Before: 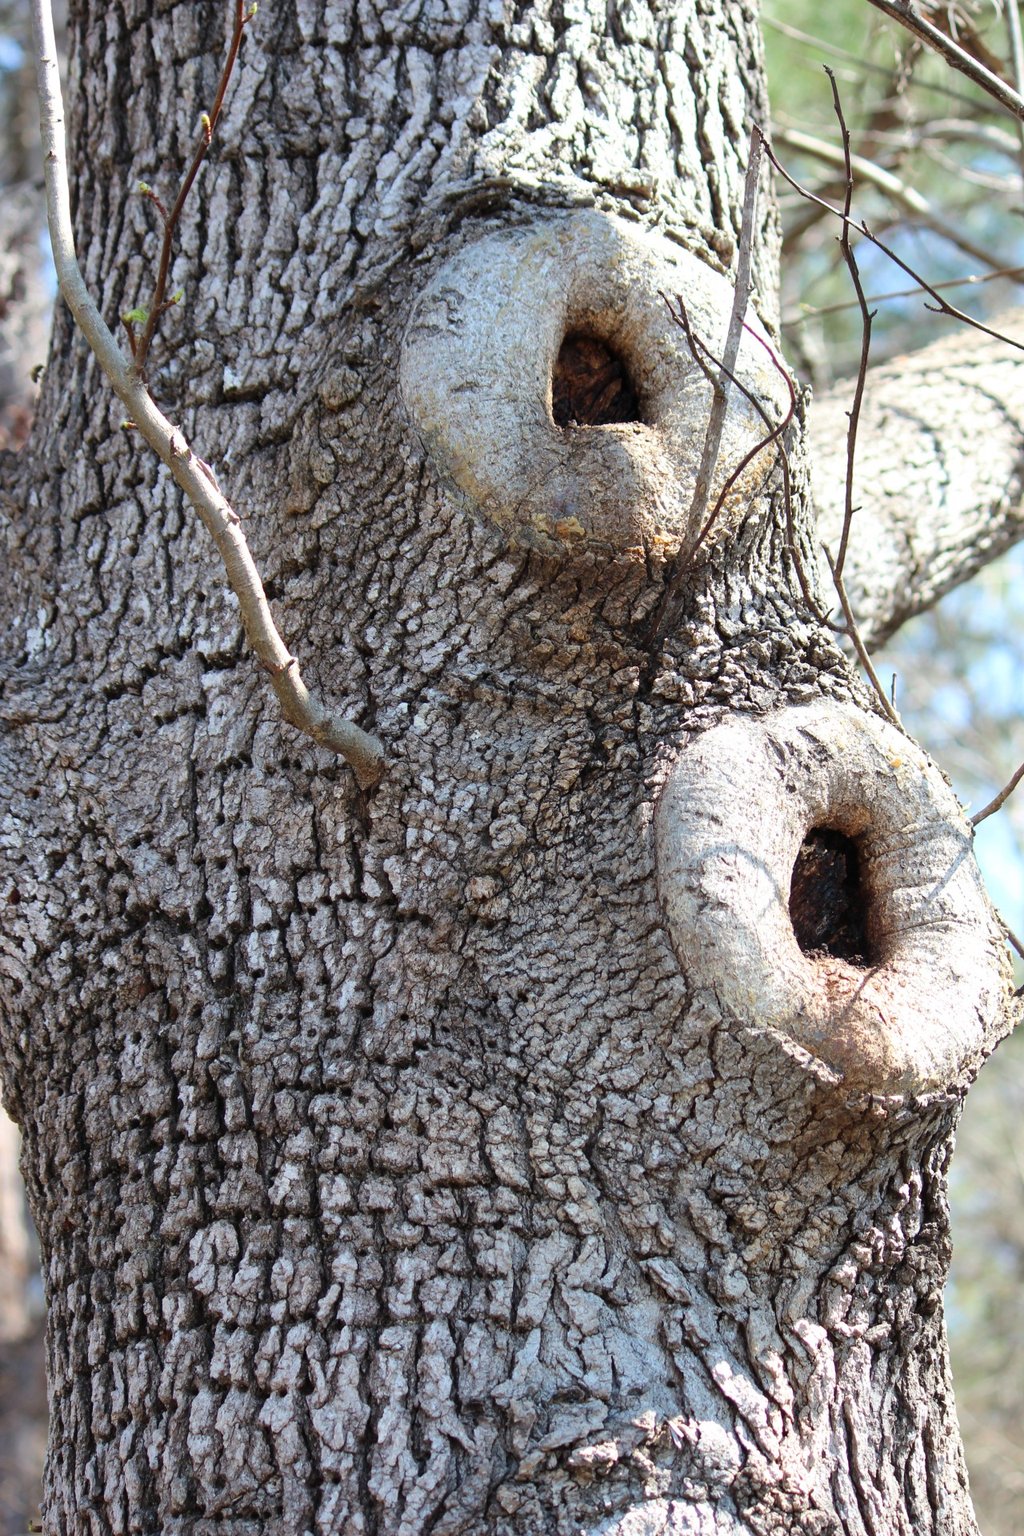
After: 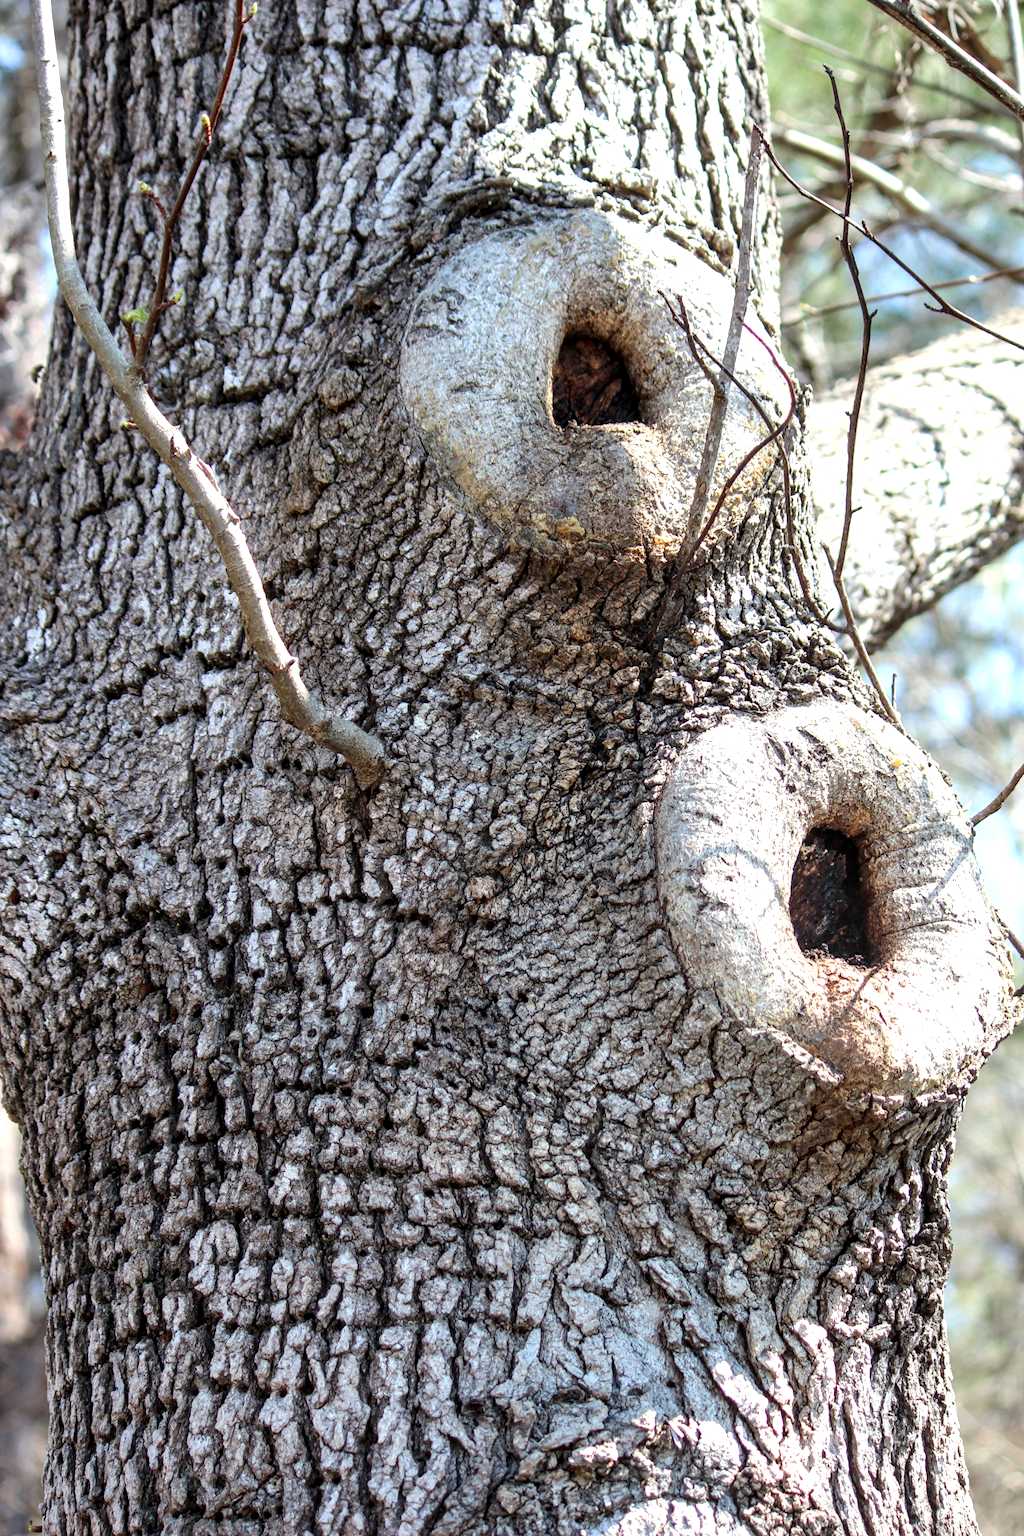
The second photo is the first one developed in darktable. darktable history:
local contrast: detail 144%
exposure: exposure 0.179 EV, compensate highlight preservation false
